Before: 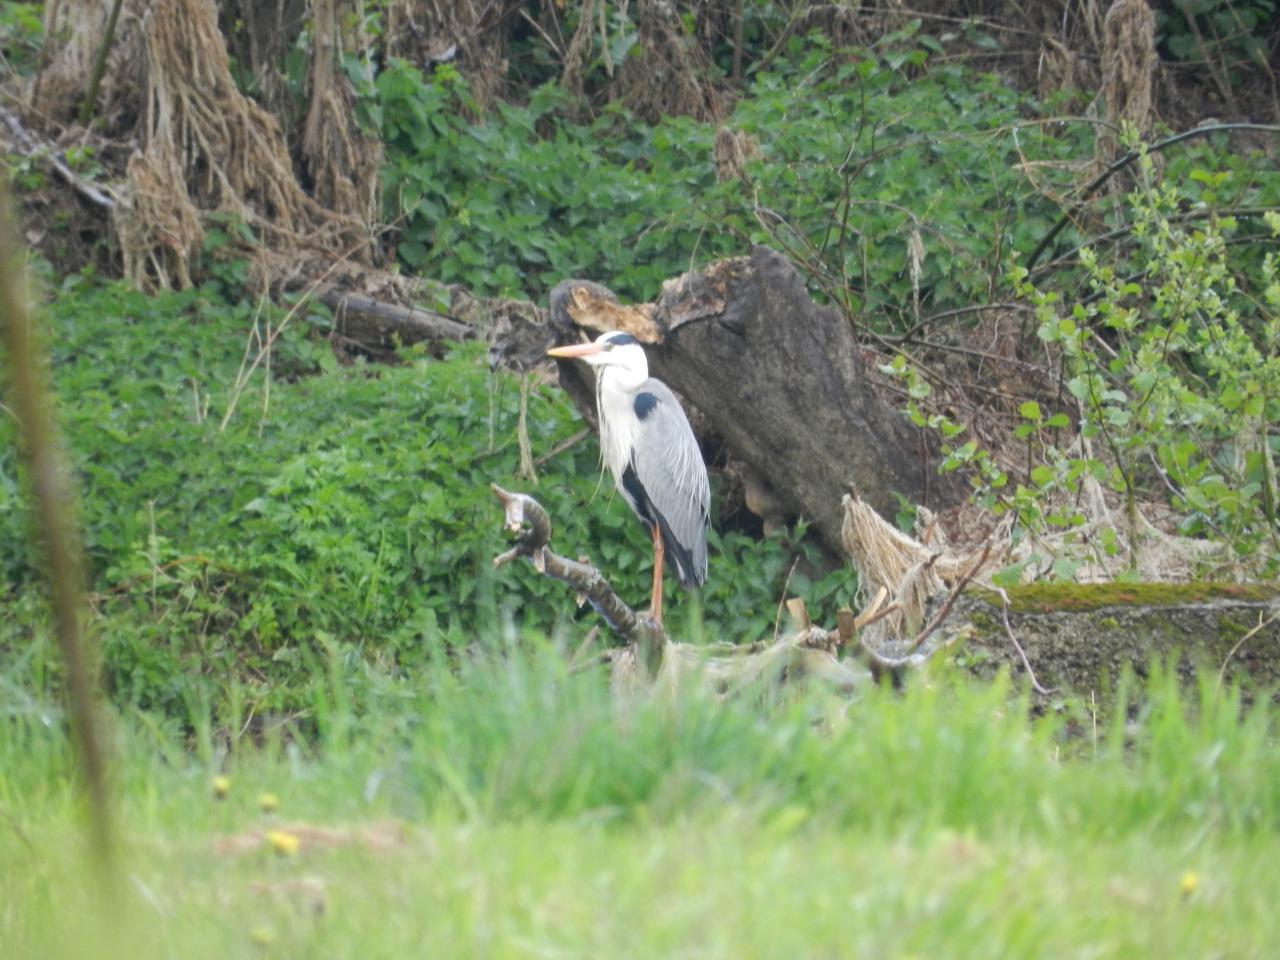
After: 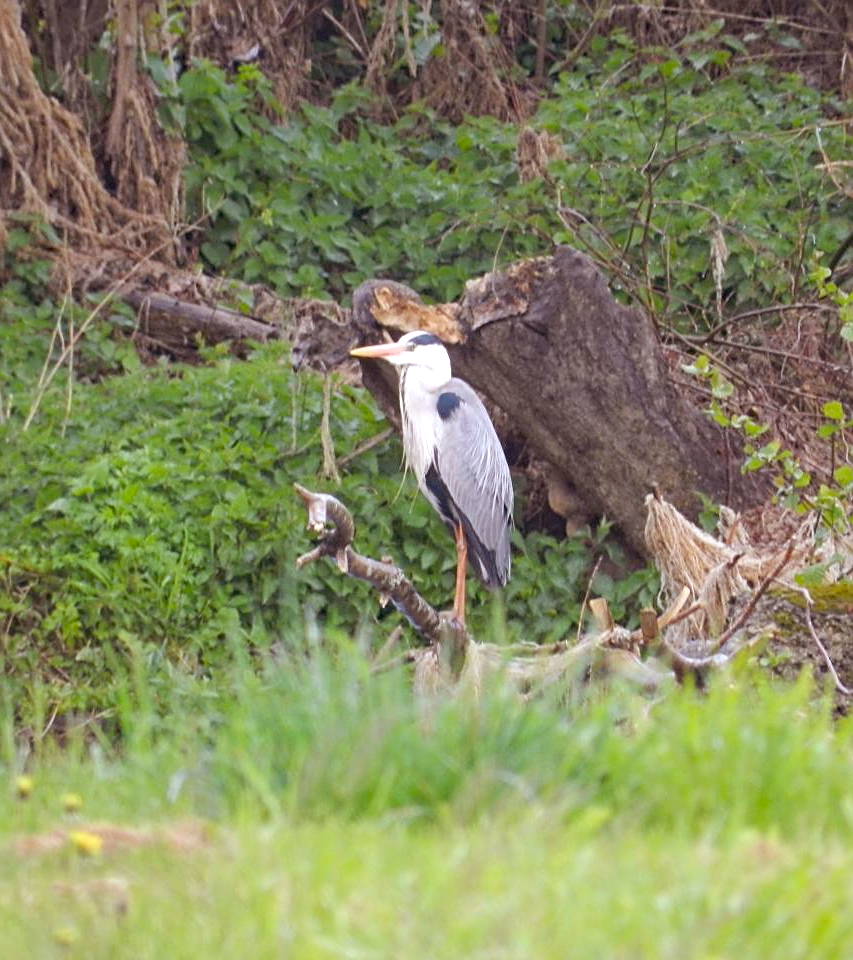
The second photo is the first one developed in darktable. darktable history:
color balance rgb: perceptual saturation grading › global saturation 10%, global vibrance 10%
haze removal: compatibility mode true, adaptive false
sharpen: on, module defaults
crop: left 15.419%, right 17.914%
rgb levels: mode RGB, independent channels, levels [[0, 0.474, 1], [0, 0.5, 1], [0, 0.5, 1]]
white balance: red 1.004, blue 1.024
